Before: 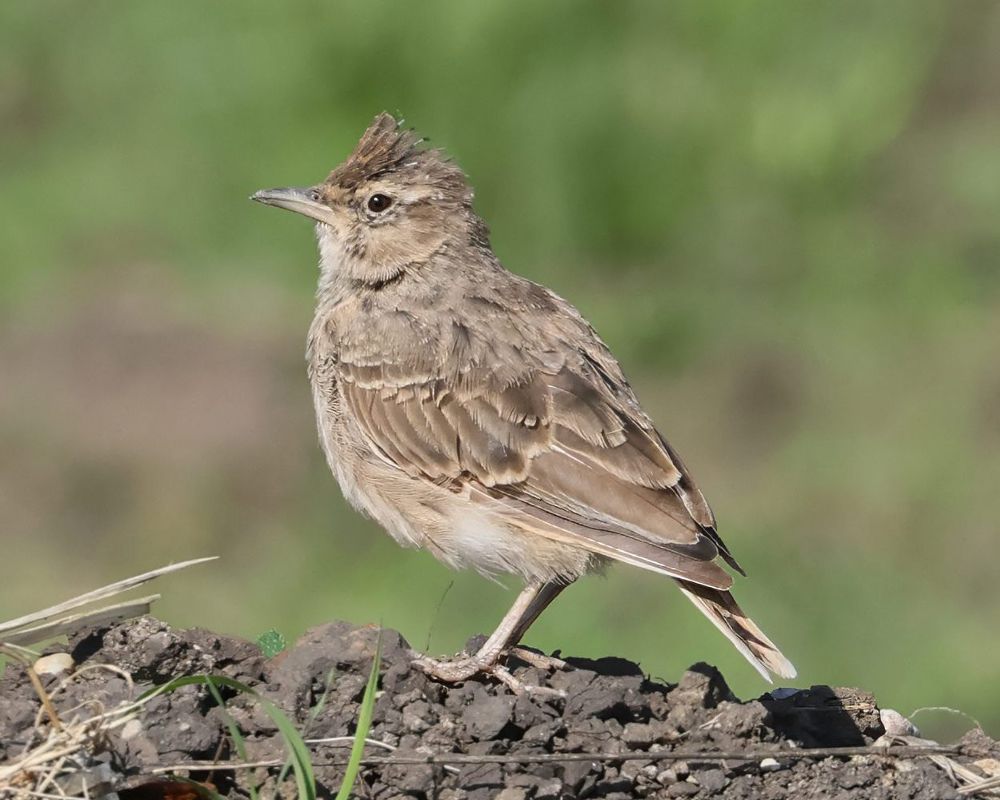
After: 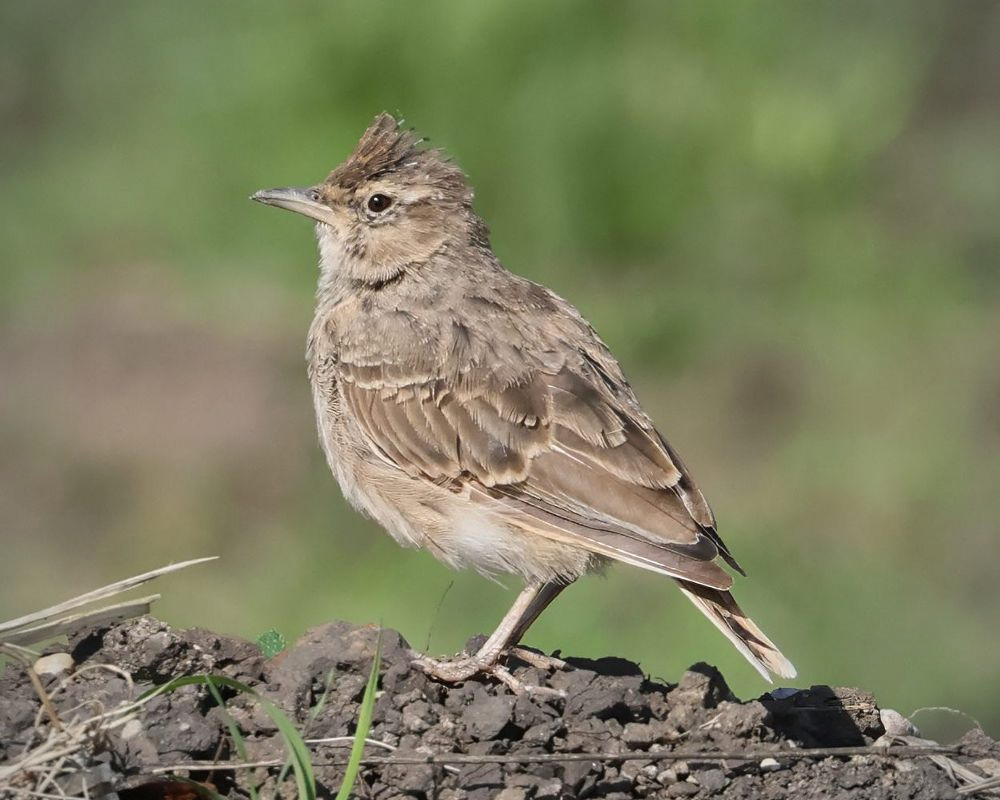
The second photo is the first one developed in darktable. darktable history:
vignetting: fall-off radius 60.92%
